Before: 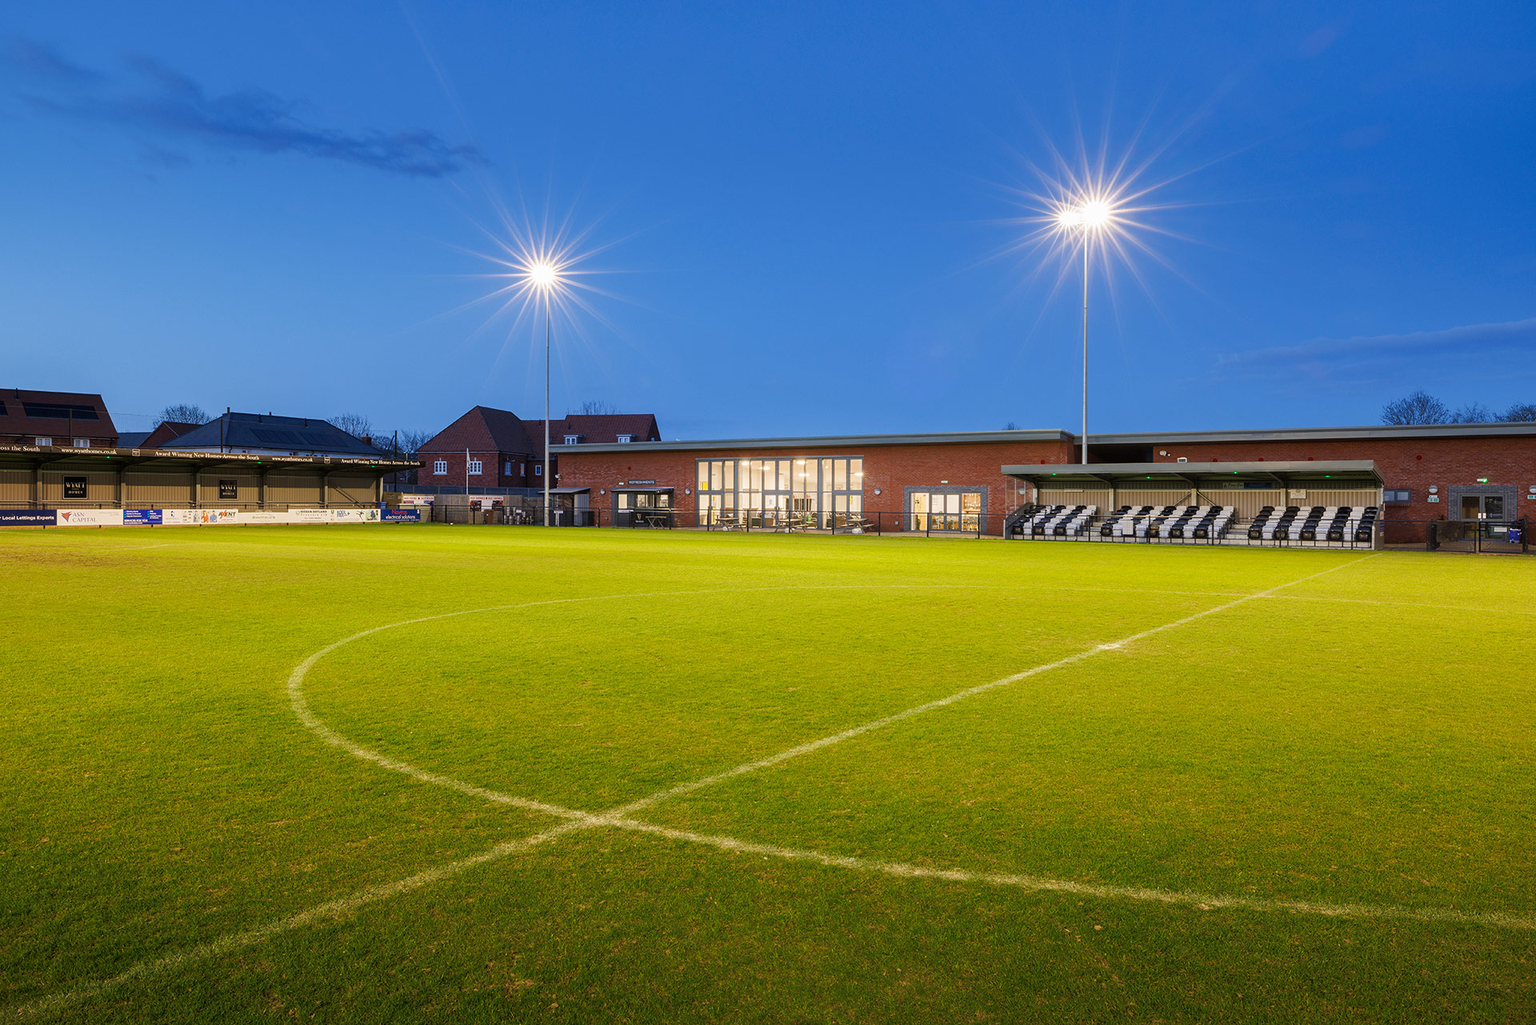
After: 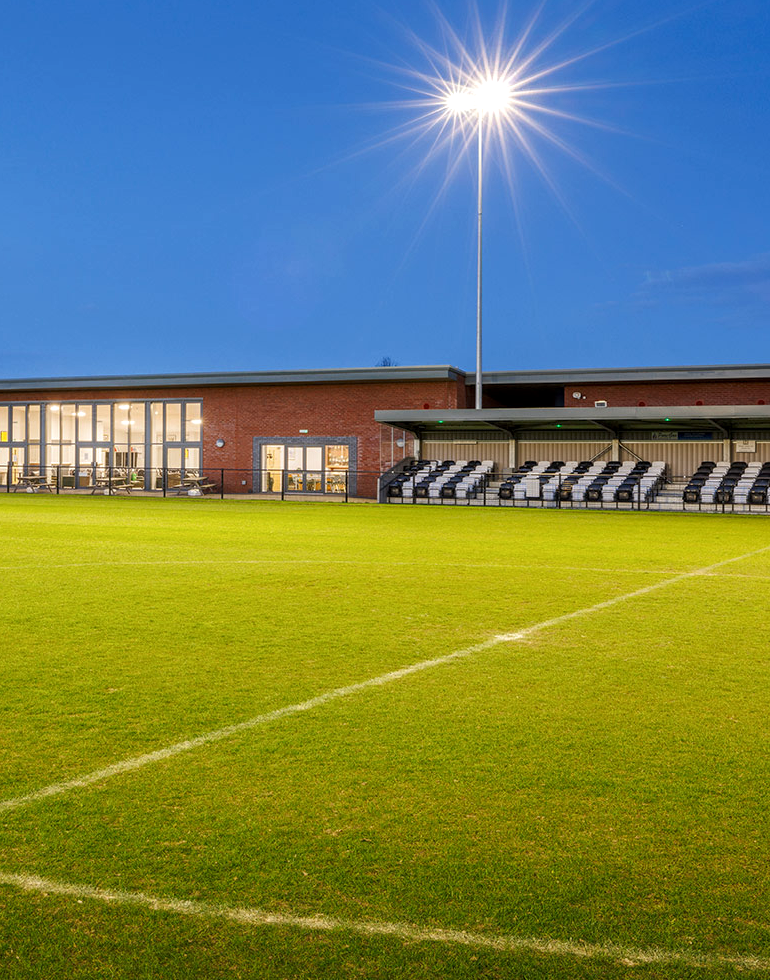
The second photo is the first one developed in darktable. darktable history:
local contrast: on, module defaults
crop: left 45.721%, top 13.393%, right 14.118%, bottom 10.01%
